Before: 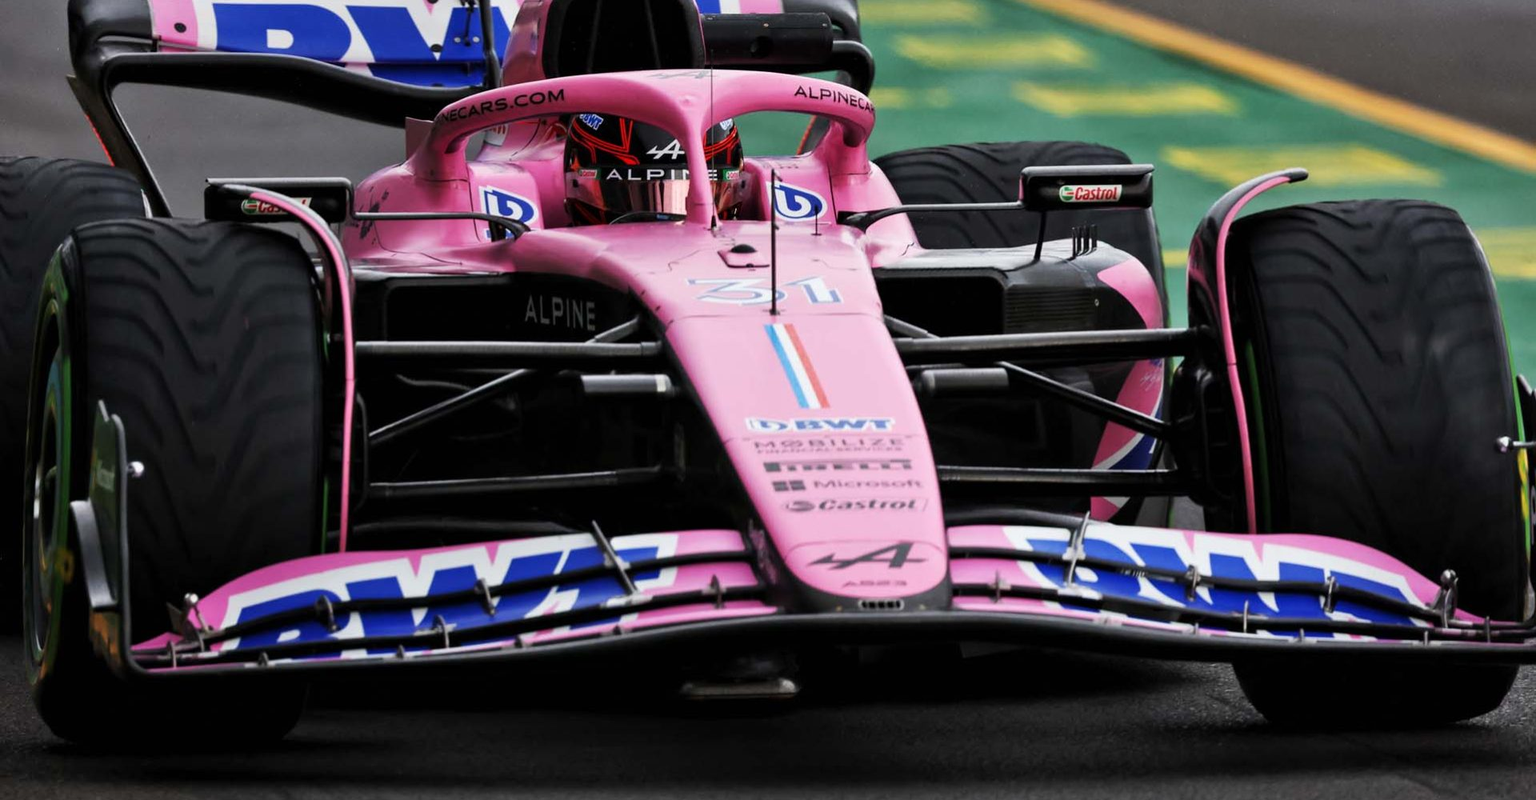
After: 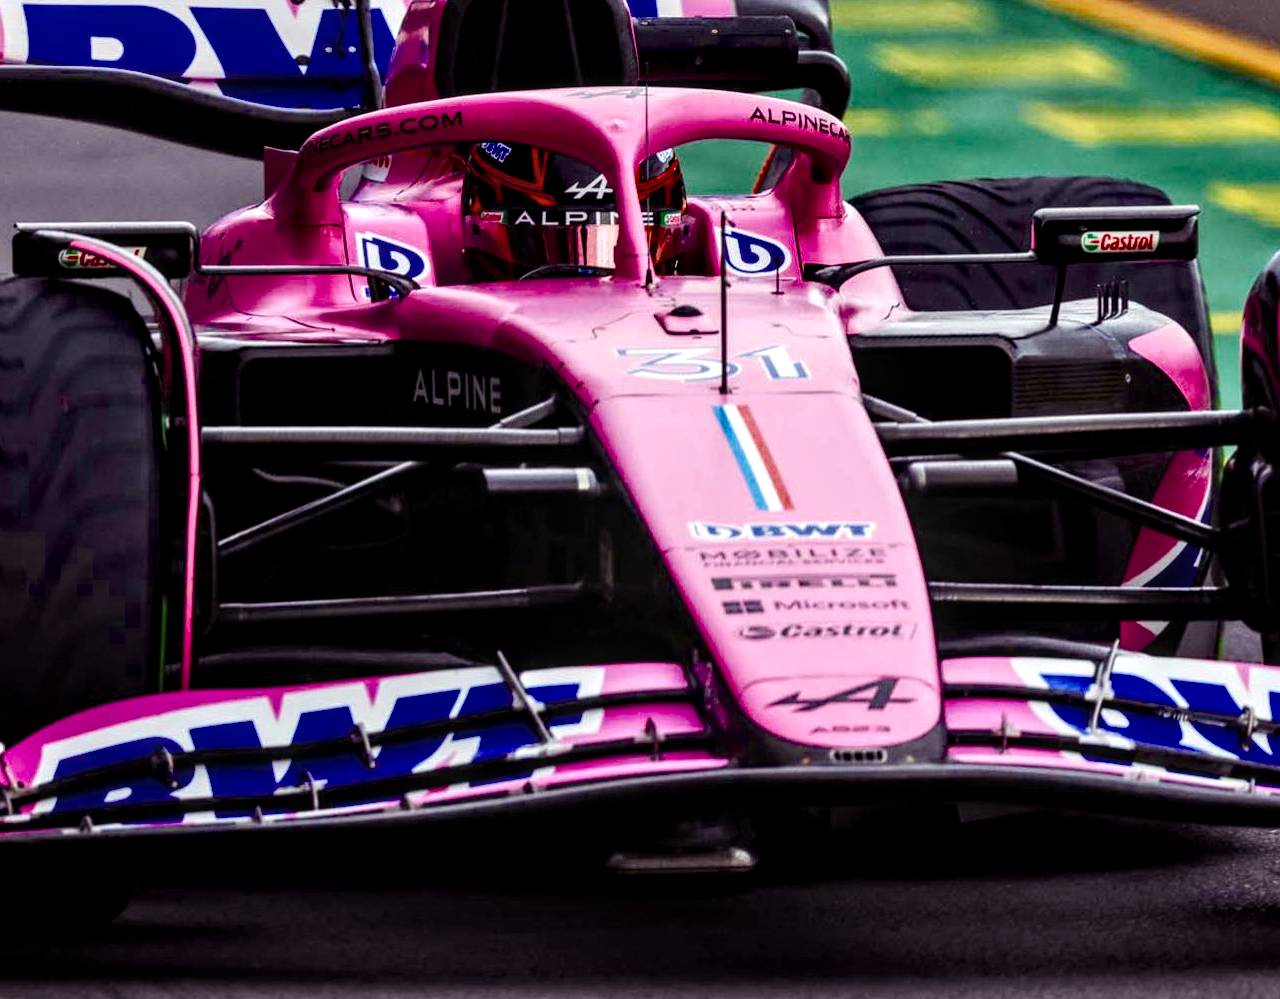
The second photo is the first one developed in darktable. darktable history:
local contrast: detail 150%
crop and rotate: left 12.703%, right 20.6%
color balance rgb: shadows lift › chroma 6.178%, shadows lift › hue 303.87°, power › hue 74.4°, perceptual saturation grading › global saturation 35.189%, perceptual saturation grading › highlights -29.801%, perceptual saturation grading › shadows 34.845%, perceptual brilliance grading › highlights 9.608%, perceptual brilliance grading › mid-tones 5.317%, global vibrance 16.012%, saturation formula JzAzBz (2021)
